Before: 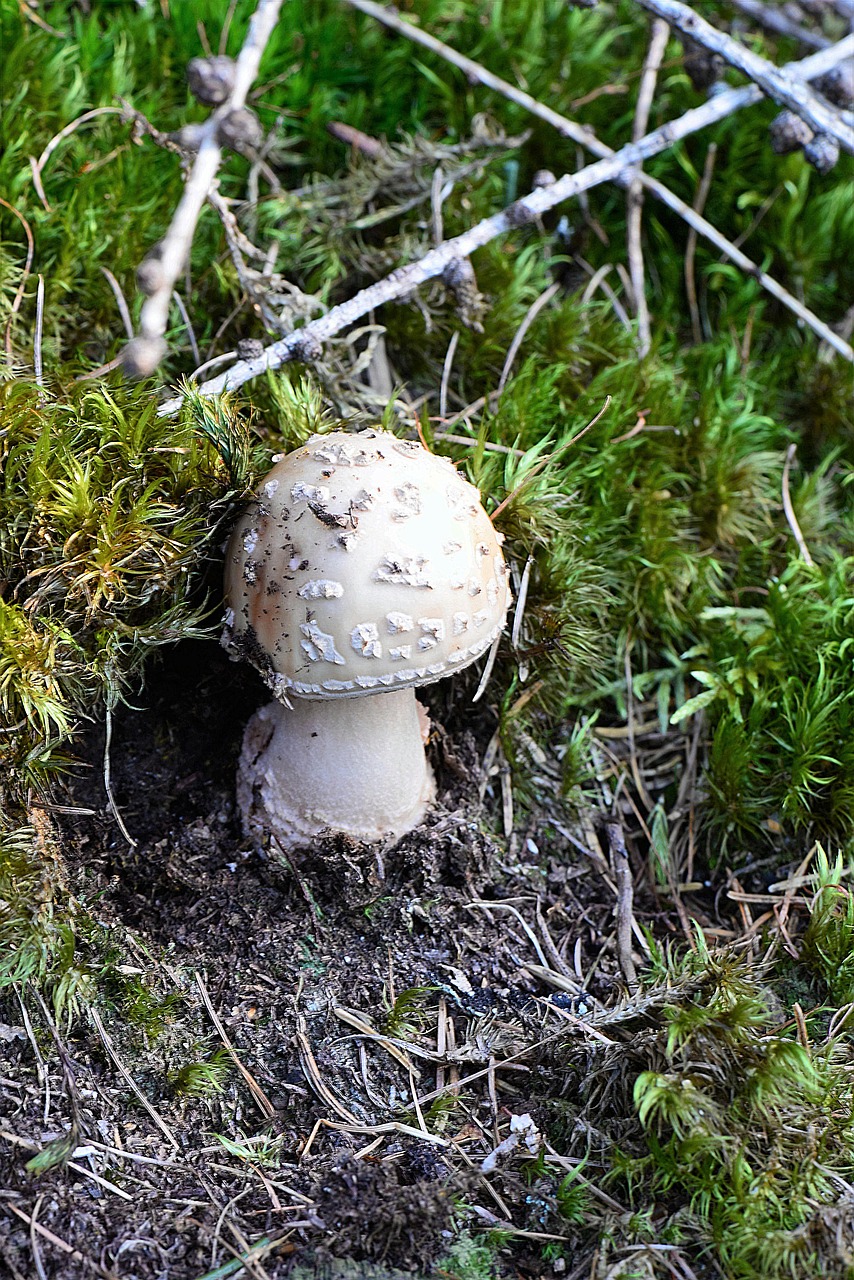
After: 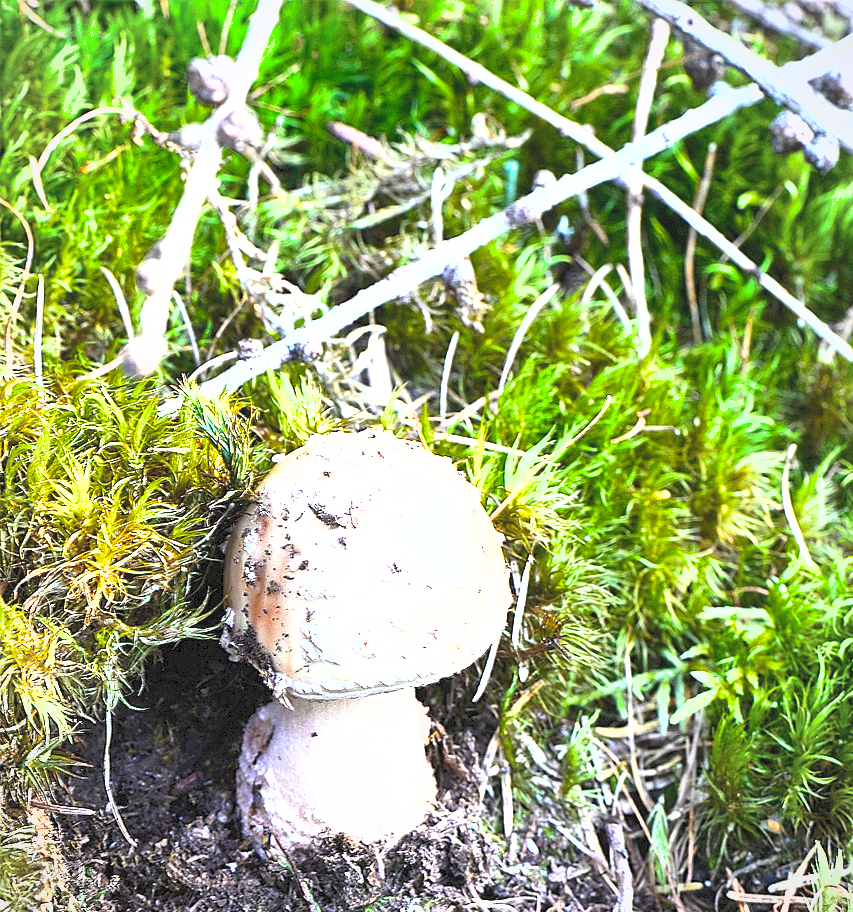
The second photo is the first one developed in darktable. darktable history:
crop: bottom 28.709%
vignetting: fall-off start 87.41%, brightness -0.178, saturation -0.3, automatic ratio true
exposure: exposure 0.997 EV, compensate highlight preservation false
contrast brightness saturation: contrast 0.387, brightness 0.53
levels: levels [0, 0.474, 0.947]
color balance rgb: power › hue 211.92°, perceptual saturation grading › global saturation 30.8%
shadows and highlights: on, module defaults
